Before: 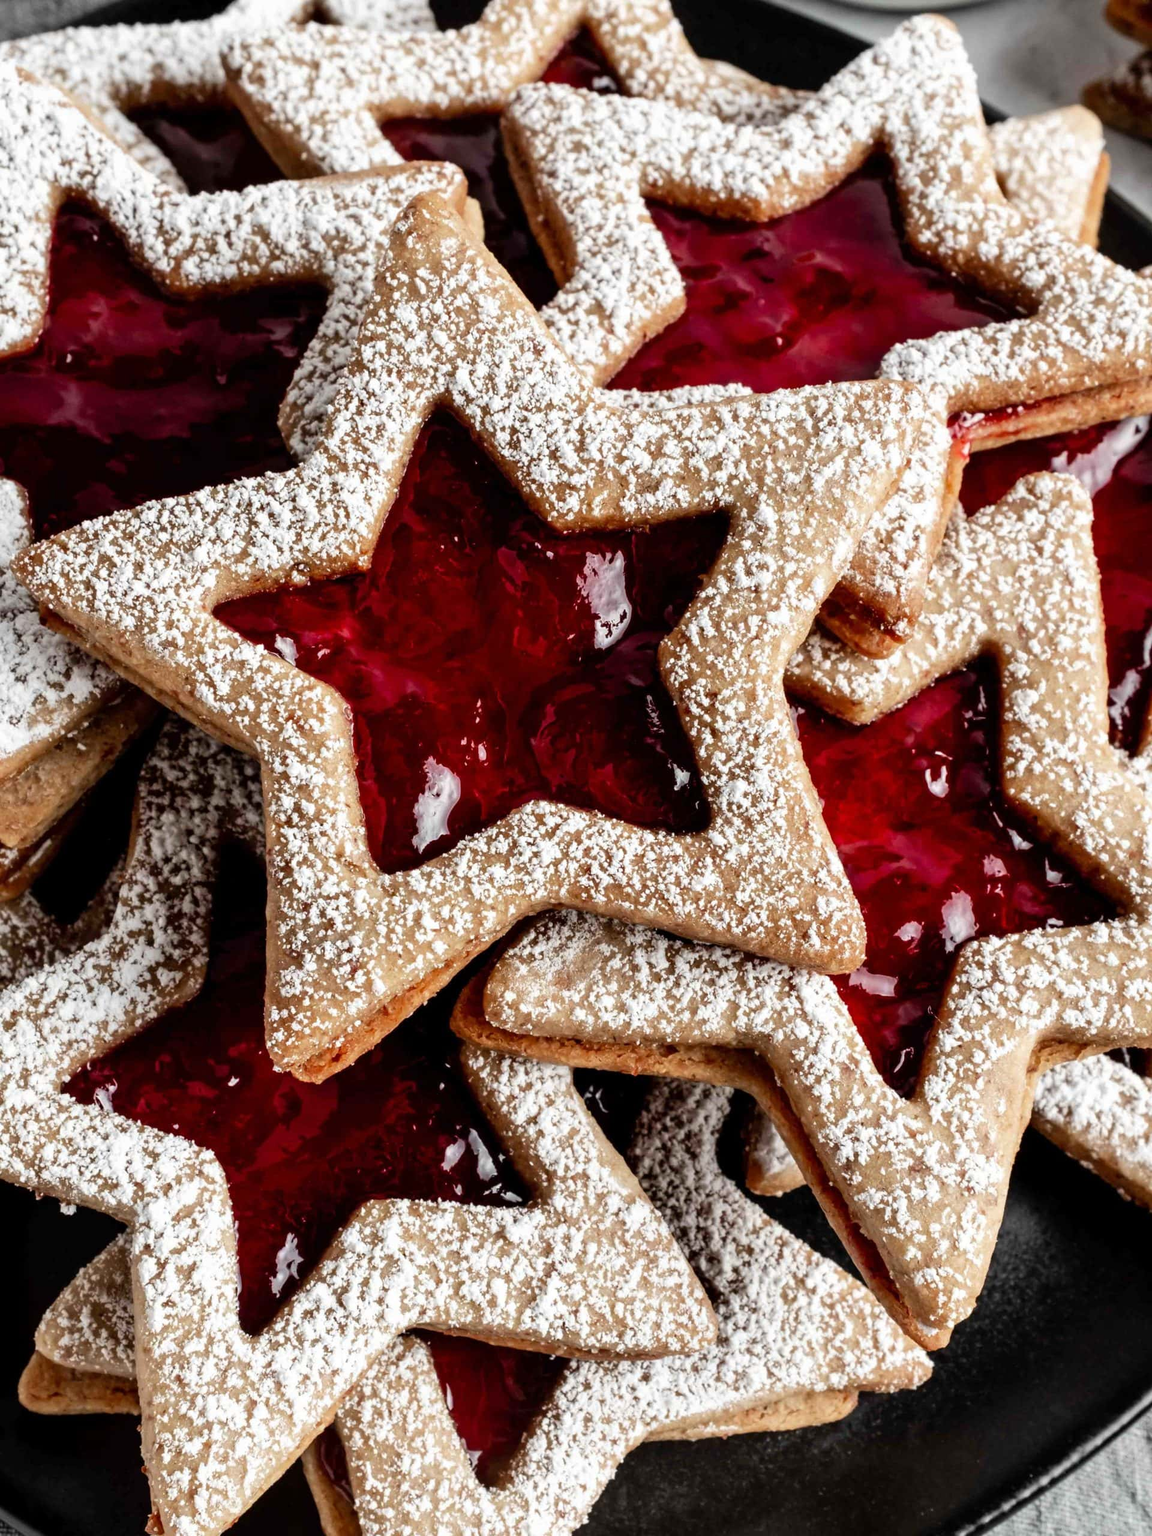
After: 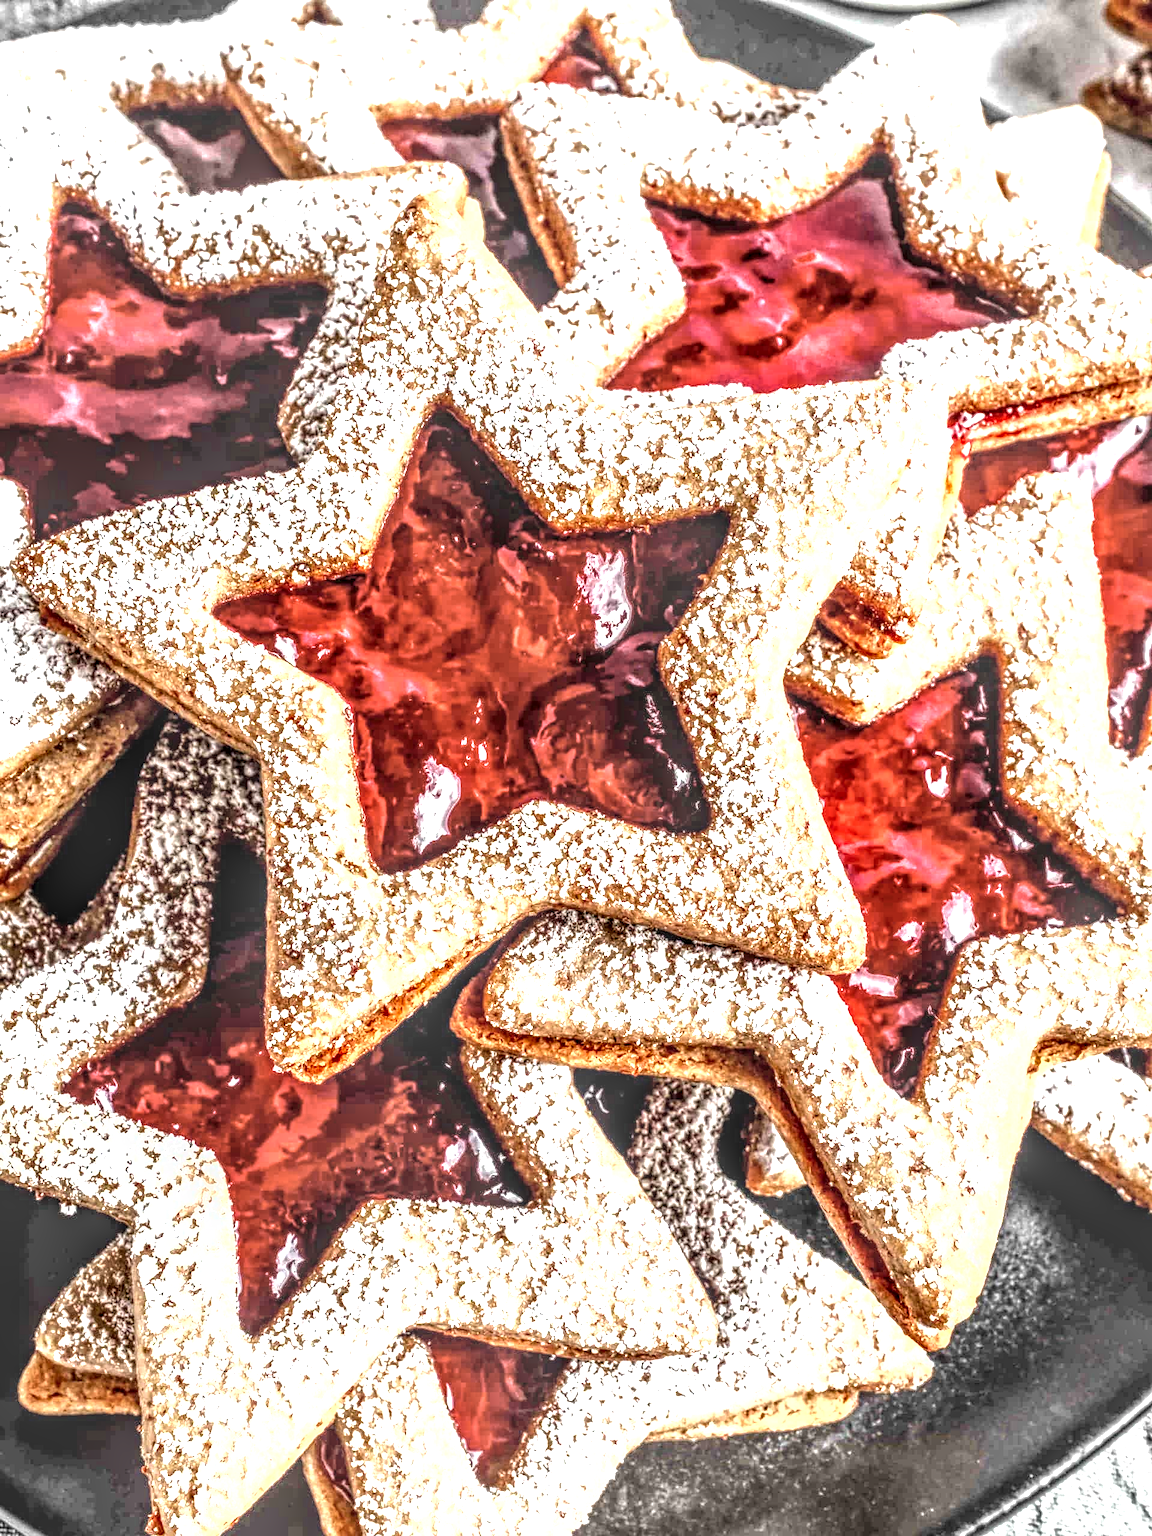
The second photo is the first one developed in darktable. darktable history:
local contrast: highlights 0%, shadows 0%, detail 300%, midtone range 0.3
exposure: black level correction 0, exposure 1.4 EV, compensate highlight preservation false
